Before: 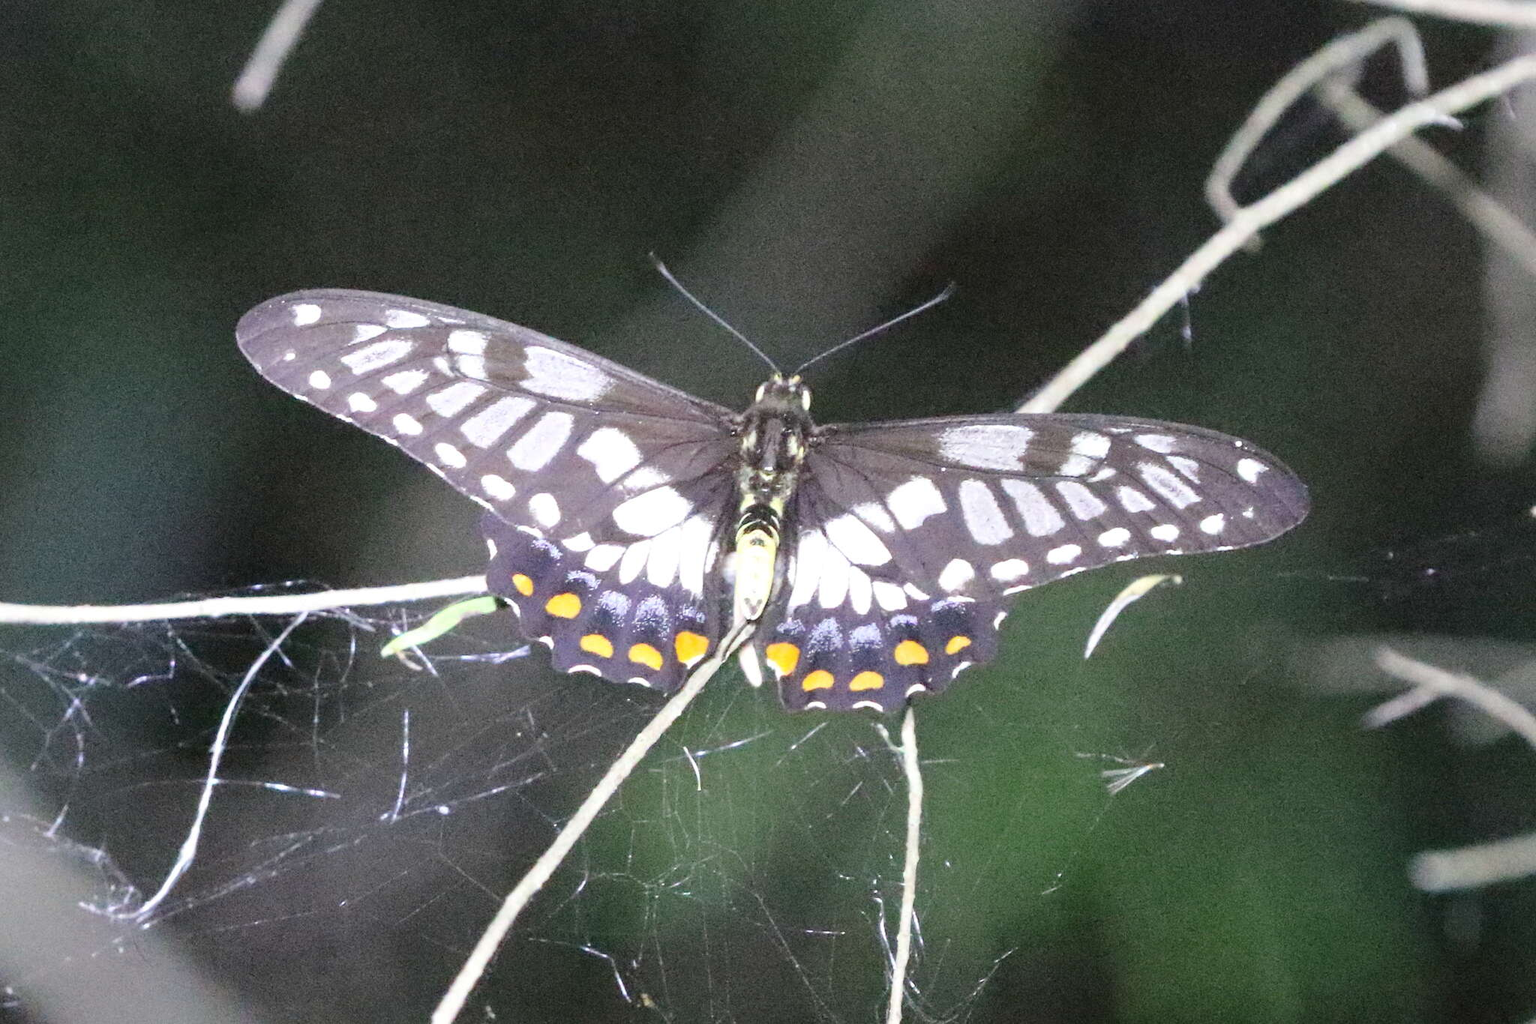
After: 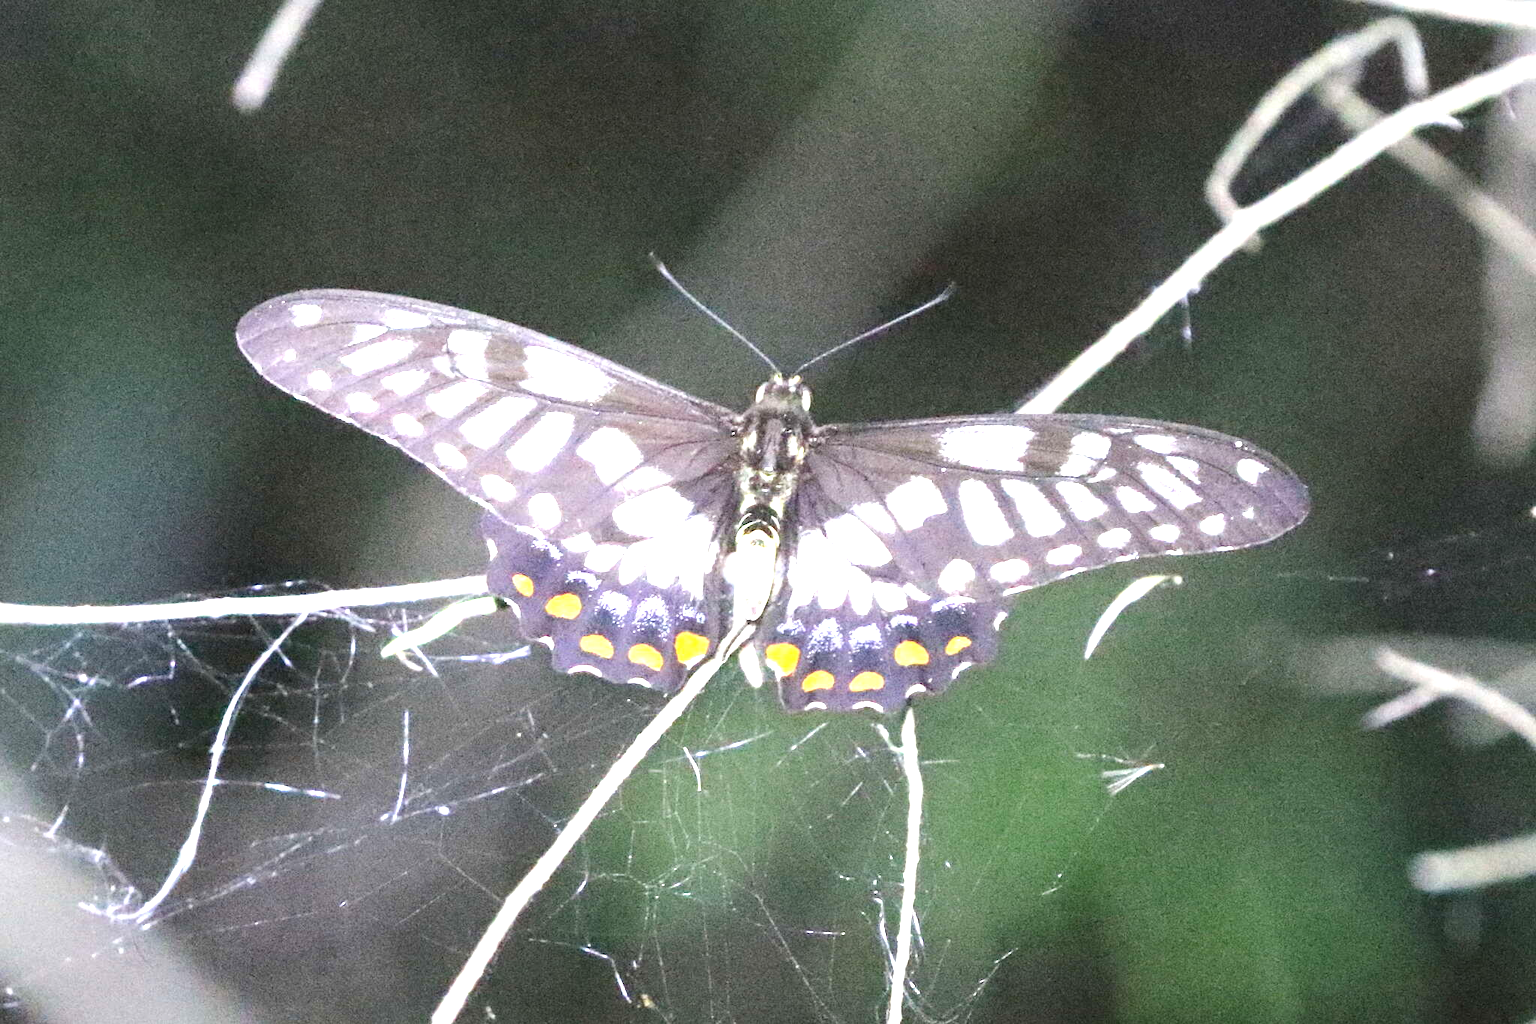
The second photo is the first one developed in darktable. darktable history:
white balance: emerald 1
exposure: black level correction 0, exposure 1 EV, compensate exposure bias true, compensate highlight preservation false
